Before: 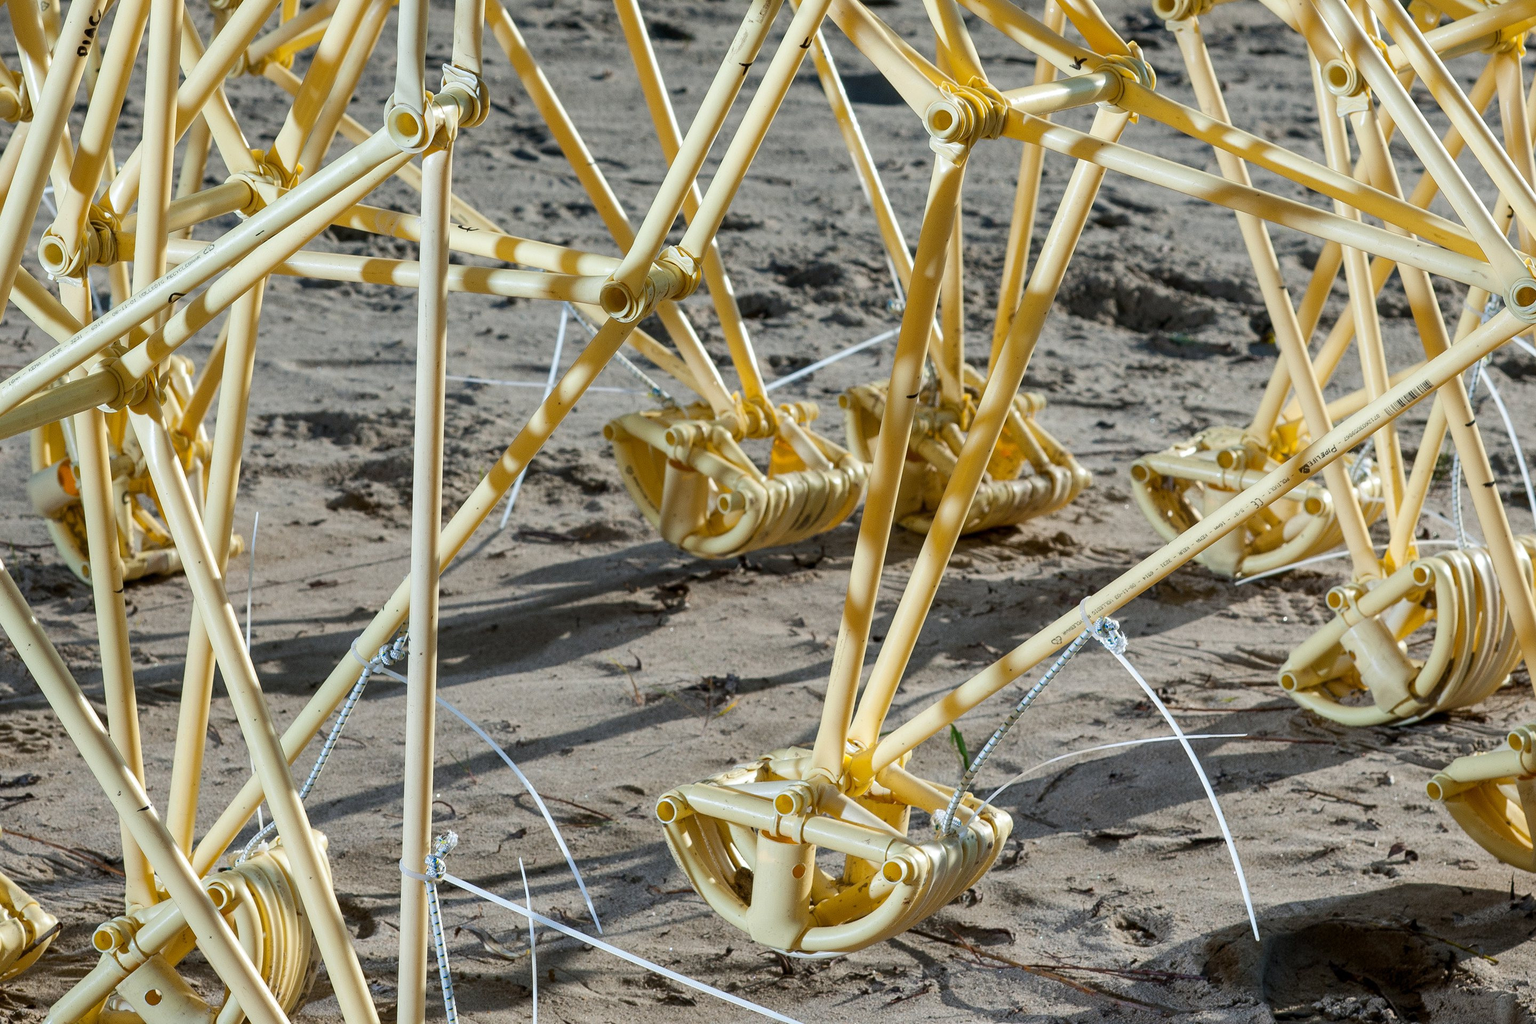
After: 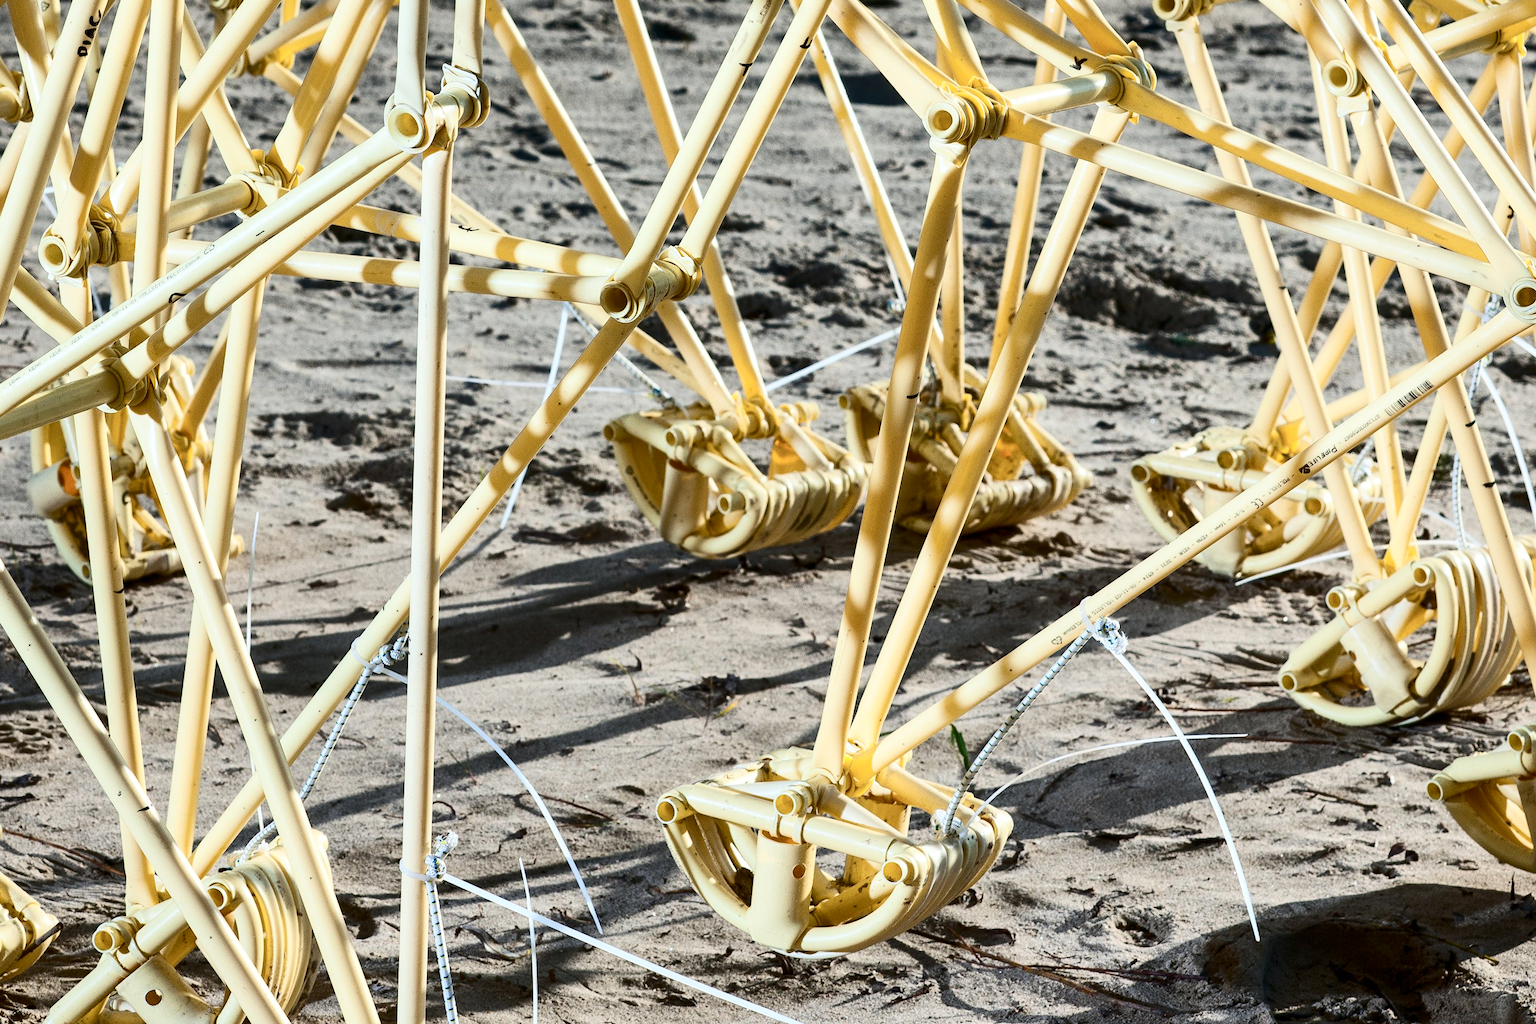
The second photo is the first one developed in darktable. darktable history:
contrast brightness saturation: contrast 0.387, brightness 0.098
